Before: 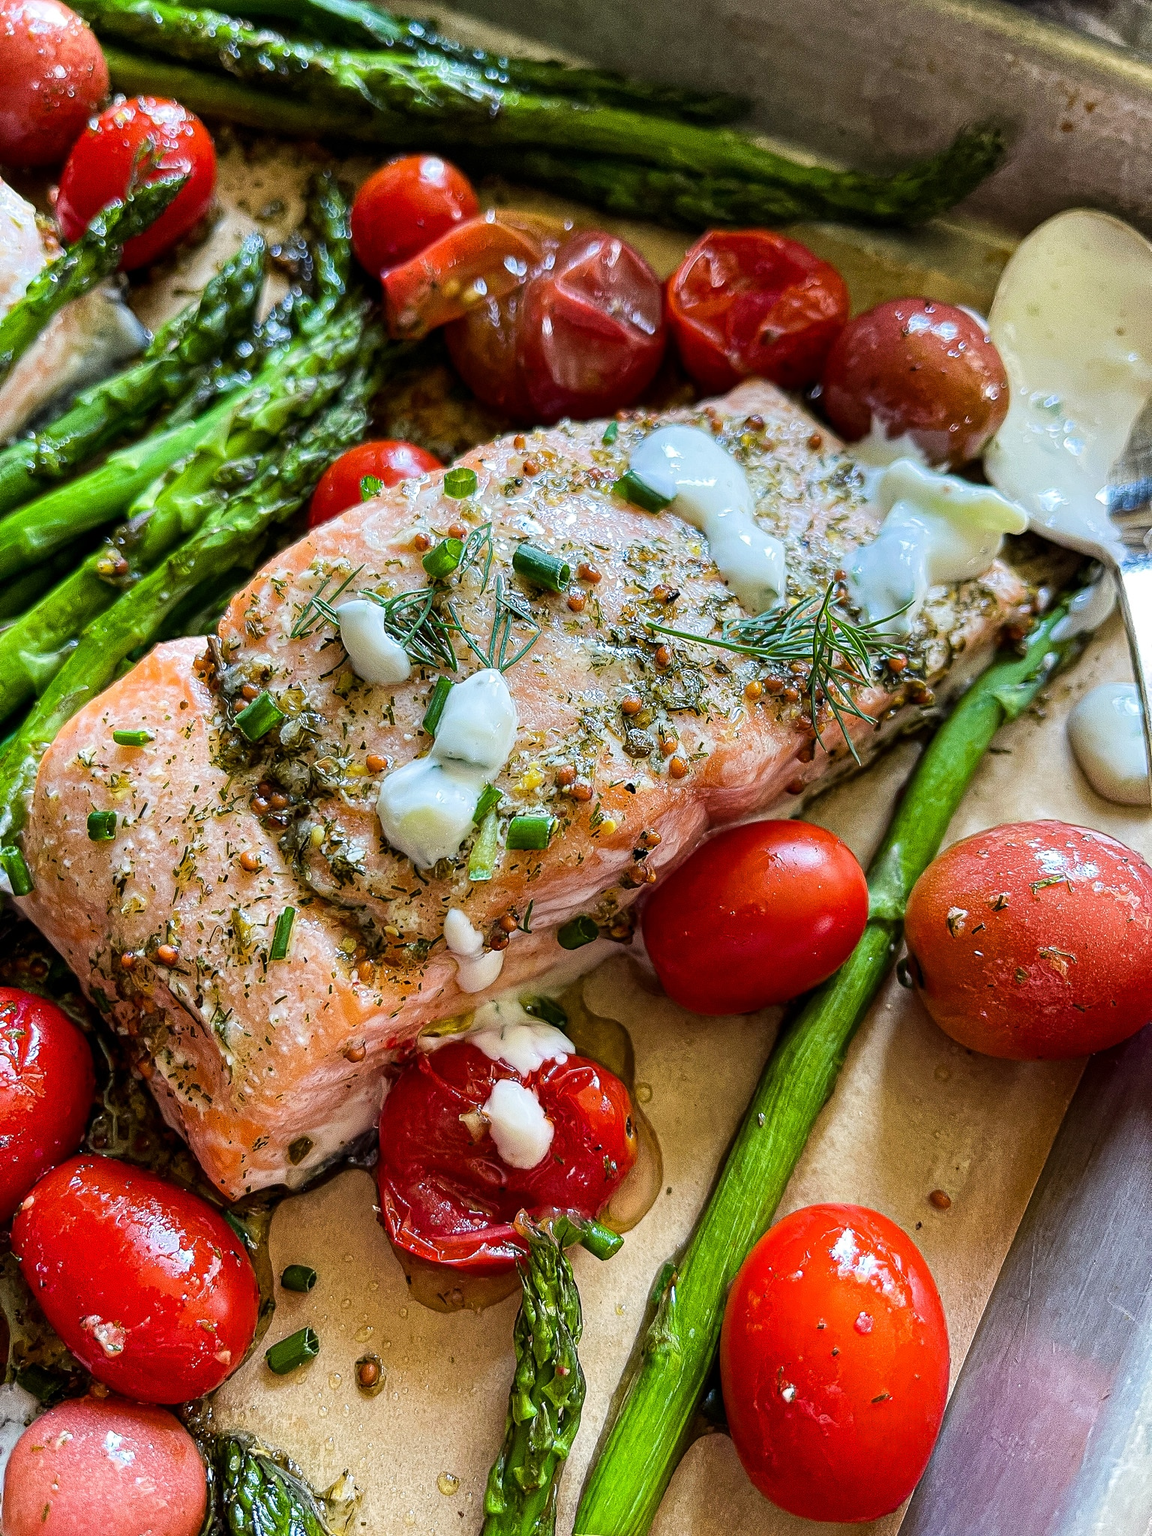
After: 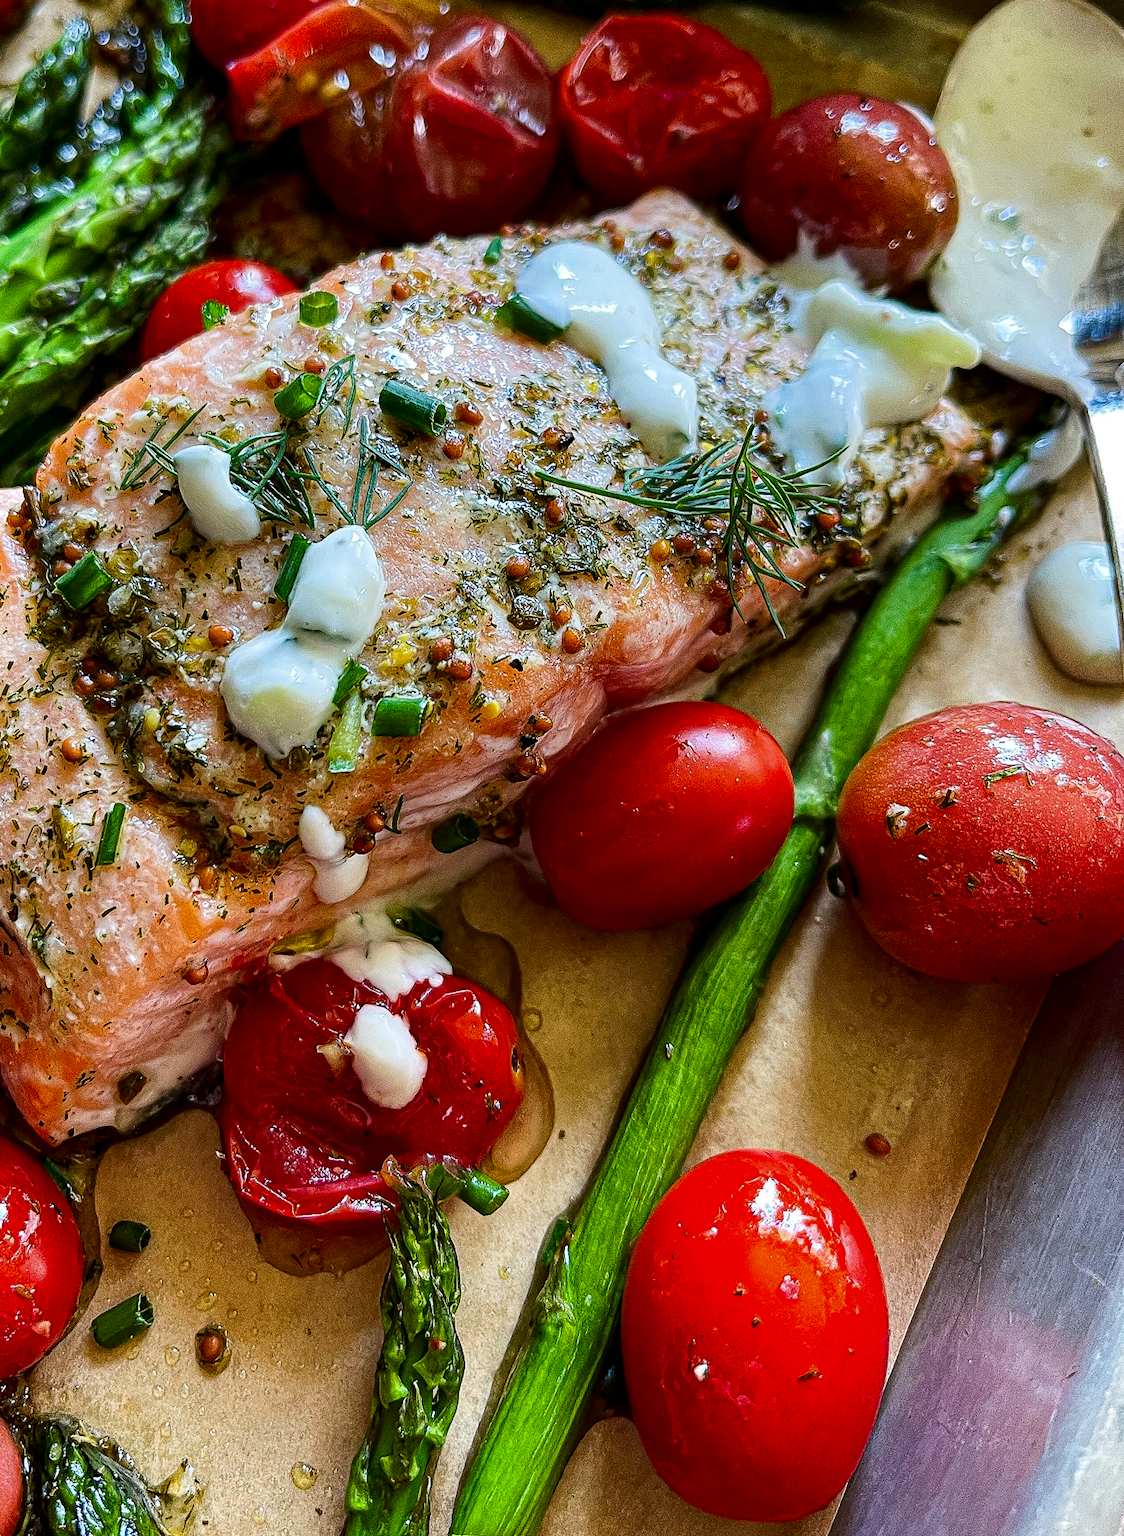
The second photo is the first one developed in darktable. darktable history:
crop: left 16.315%, top 14.246%
contrast brightness saturation: contrast 0.07, brightness -0.14, saturation 0.11
